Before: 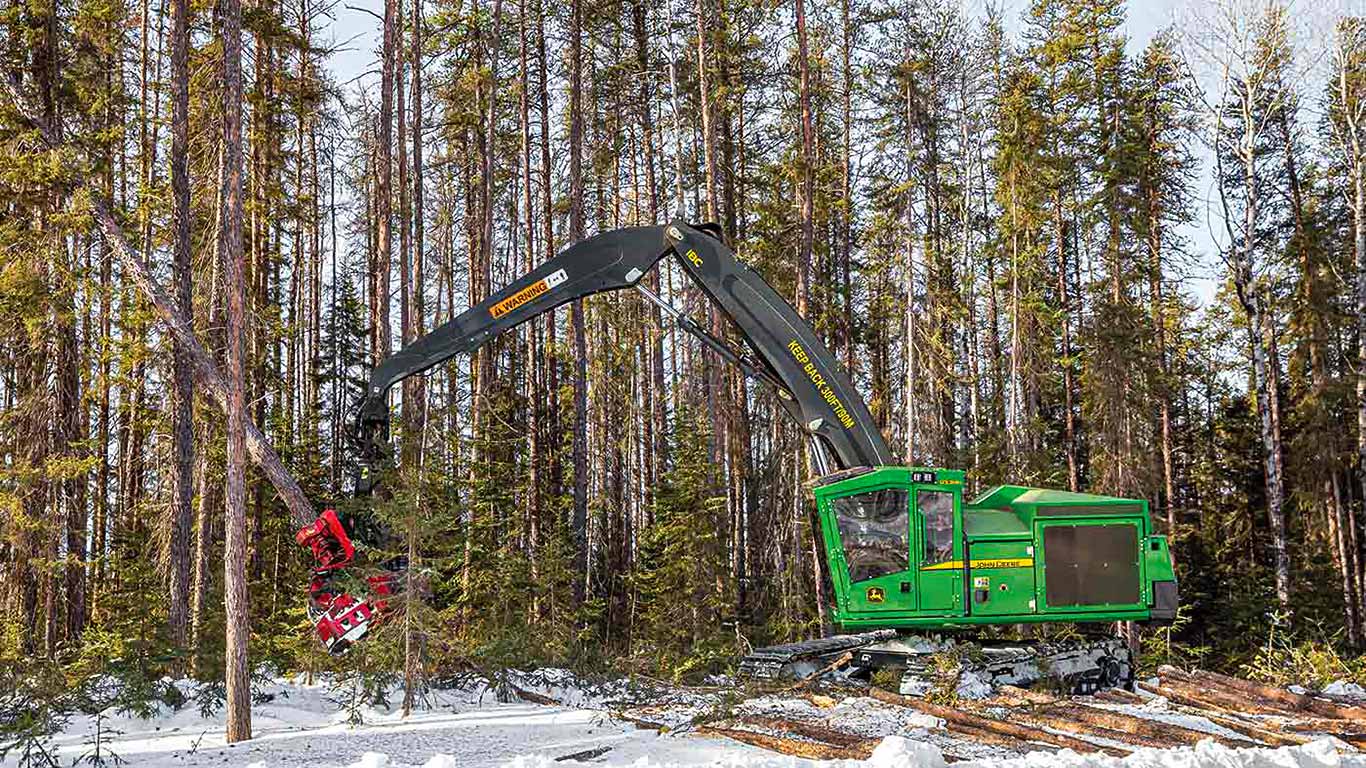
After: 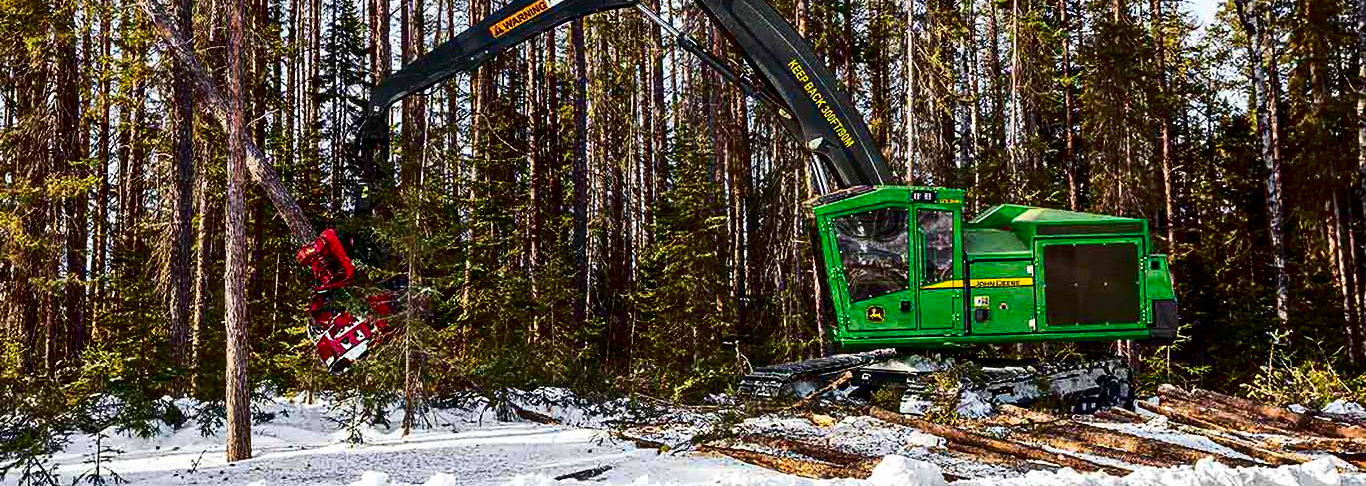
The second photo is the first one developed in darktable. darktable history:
contrast brightness saturation: contrast 0.238, brightness -0.244, saturation 0.147
crop and rotate: top 36.663%
